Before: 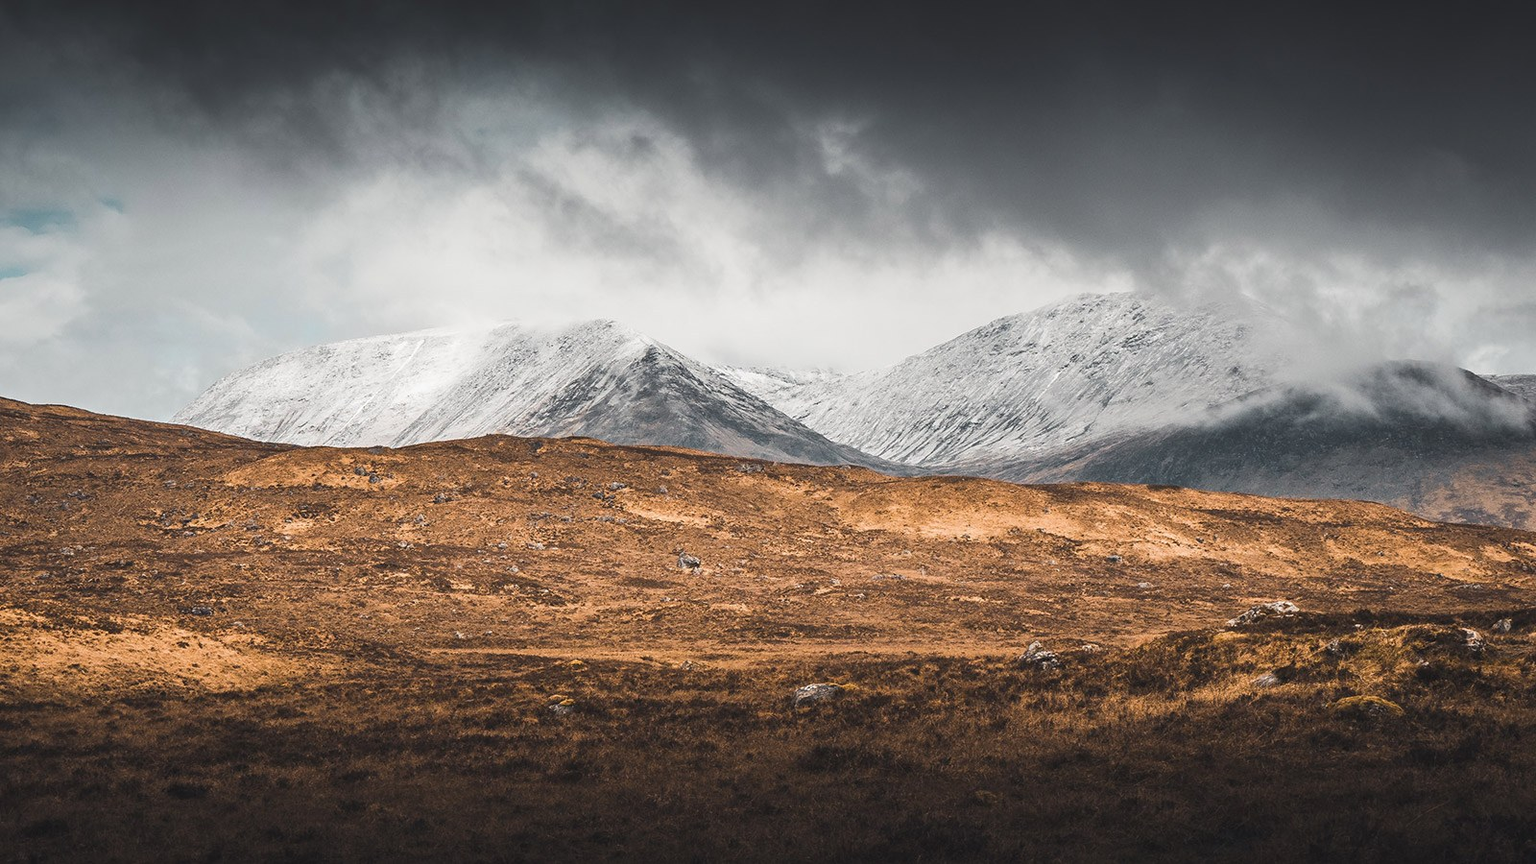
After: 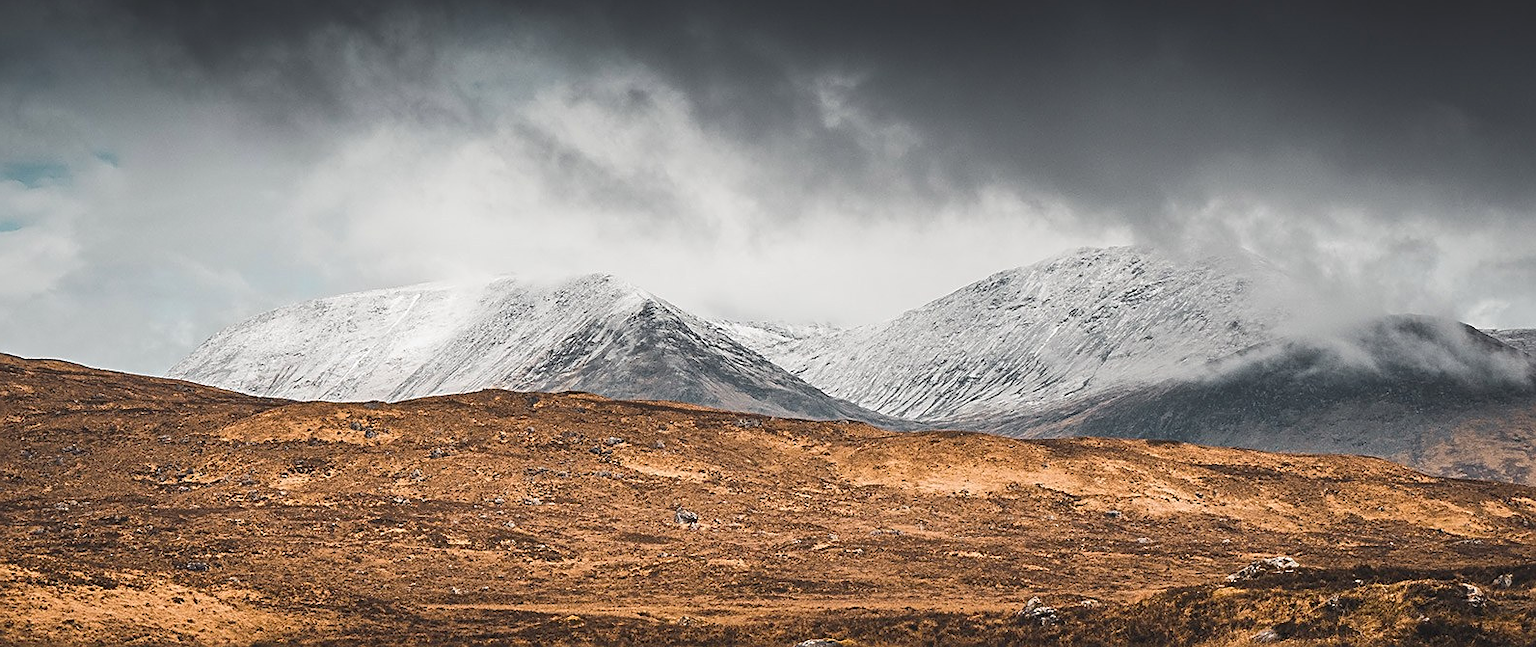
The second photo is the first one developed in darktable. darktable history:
sharpen: on, module defaults
crop: left 0.387%, top 5.469%, bottom 19.809%
contrast brightness saturation: contrast -0.02, brightness -0.01, saturation 0.03
